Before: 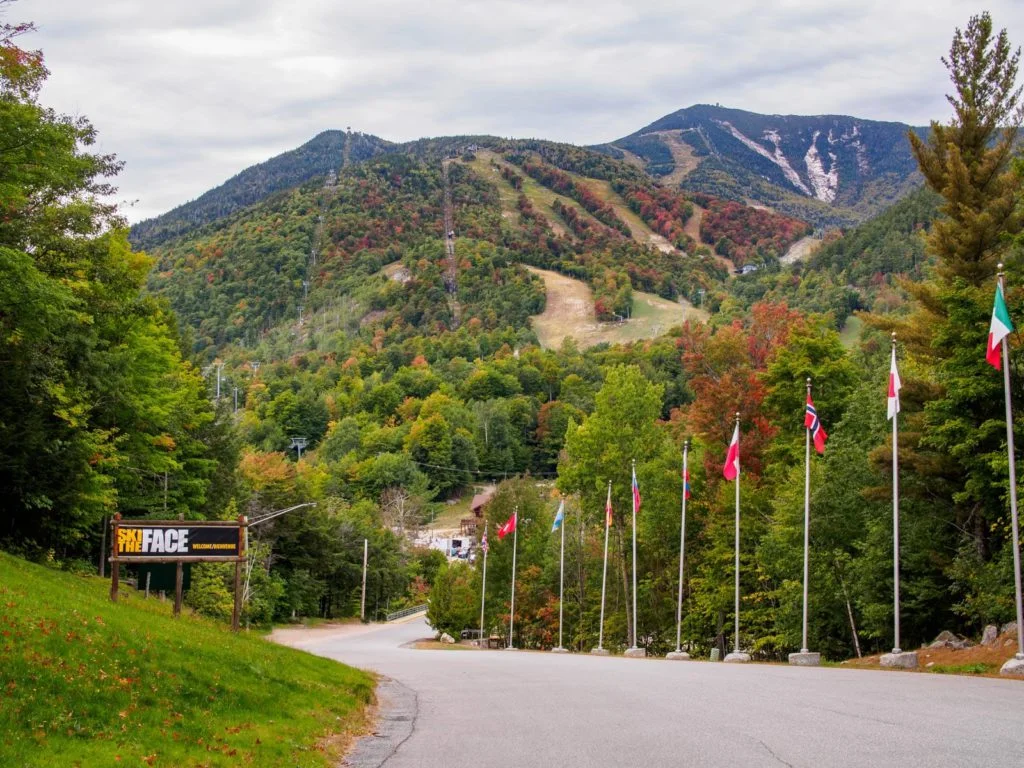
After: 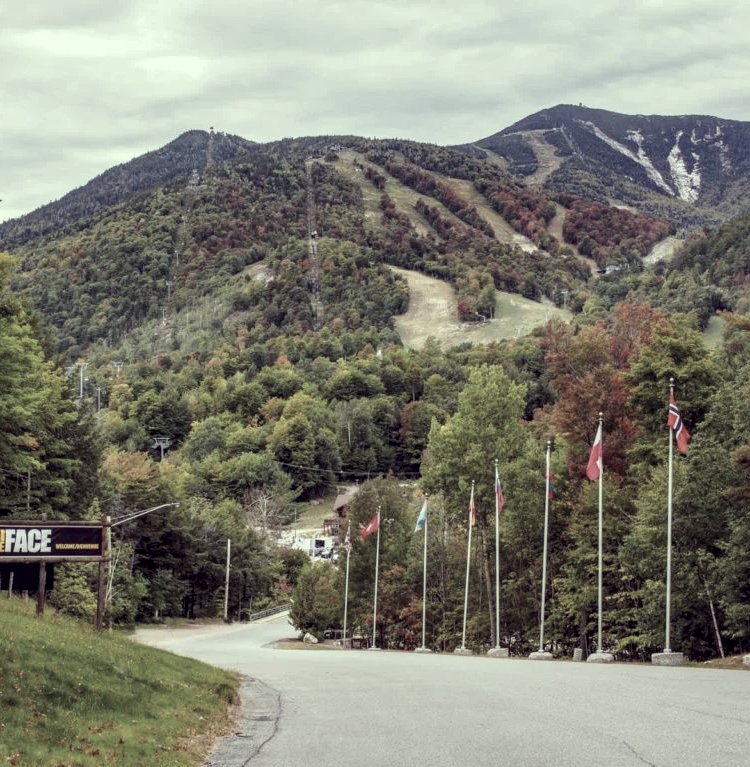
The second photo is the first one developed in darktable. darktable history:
local contrast: highlights 25%, shadows 75%, midtone range 0.75
color correction: highlights a* -20.17, highlights b* 20.27, shadows a* 20.03, shadows b* -20.46, saturation 0.43
crop: left 13.443%, right 13.31%
